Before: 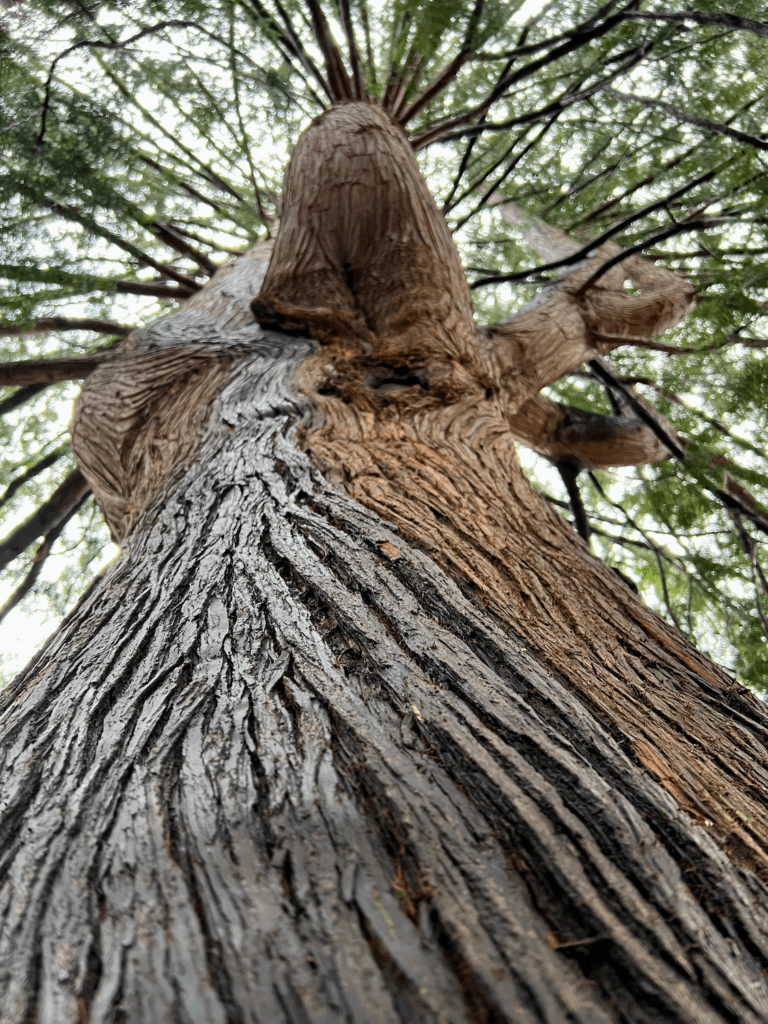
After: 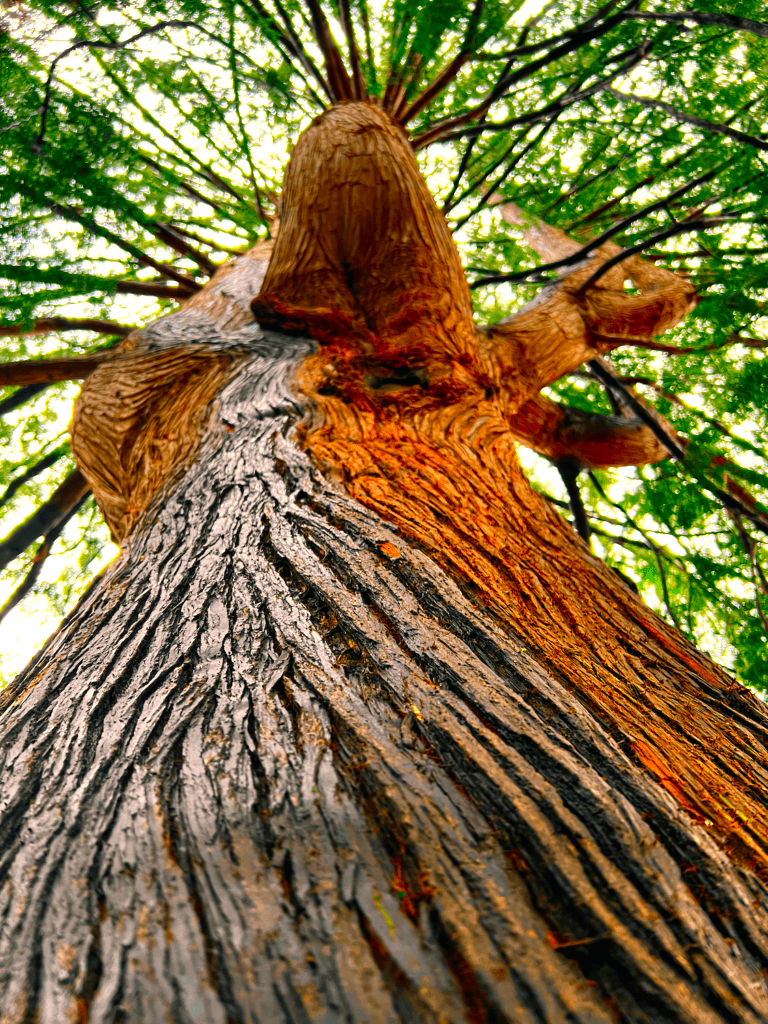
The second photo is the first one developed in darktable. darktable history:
color correction: saturation 3
color balance rgb: shadows lift › chroma 1%, shadows lift › hue 217.2°, power › hue 310.8°, highlights gain › chroma 2%, highlights gain › hue 44.4°, global offset › luminance 0.25%, global offset › hue 171.6°, perceptual saturation grading › global saturation 14.09%, perceptual saturation grading › highlights -30%, perceptual saturation grading › shadows 50.67%, global vibrance 25%, contrast 20%
